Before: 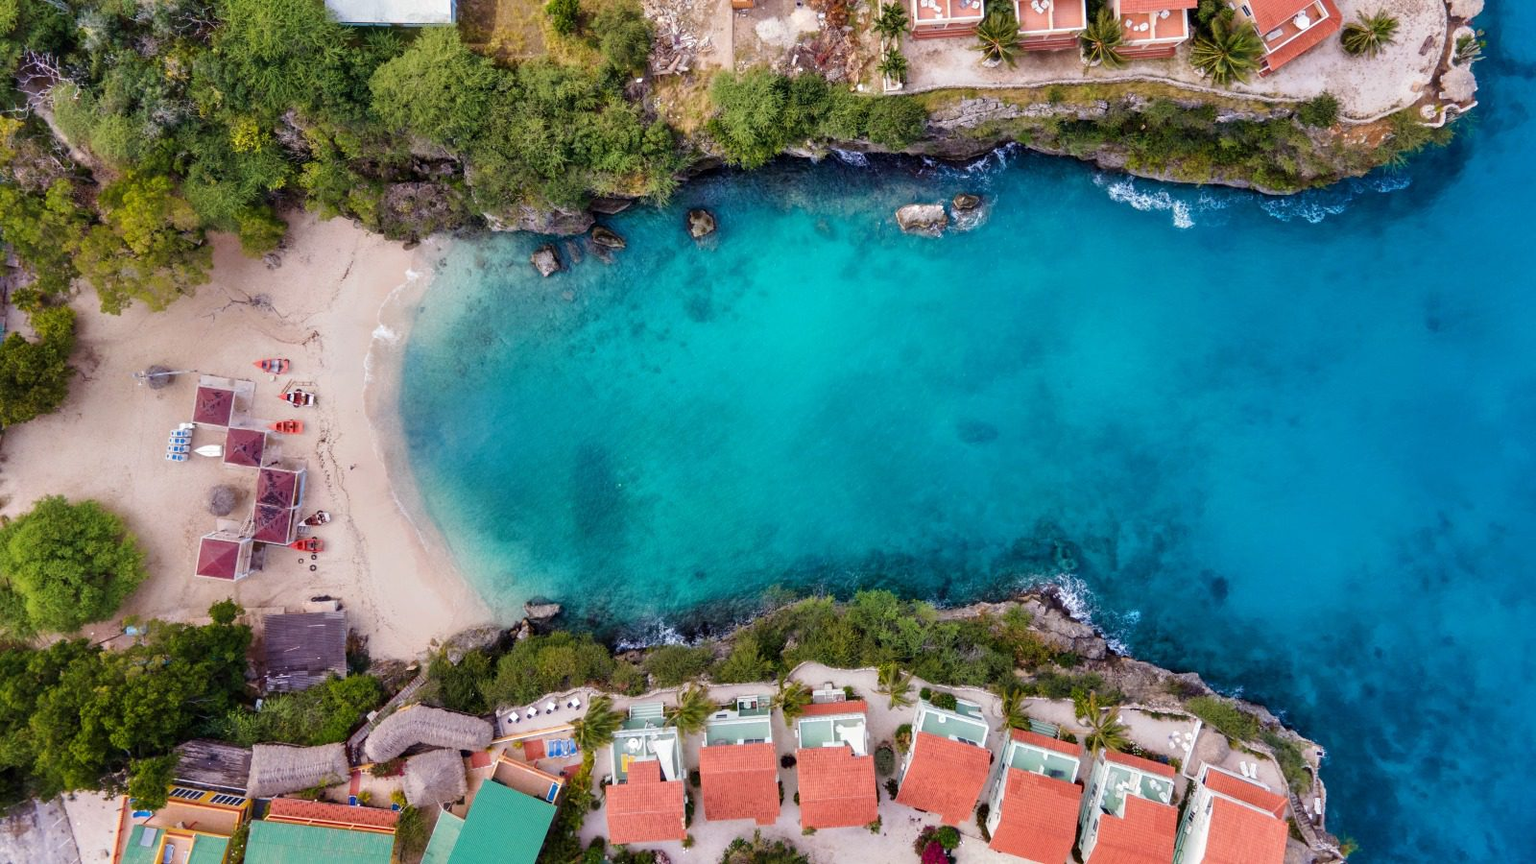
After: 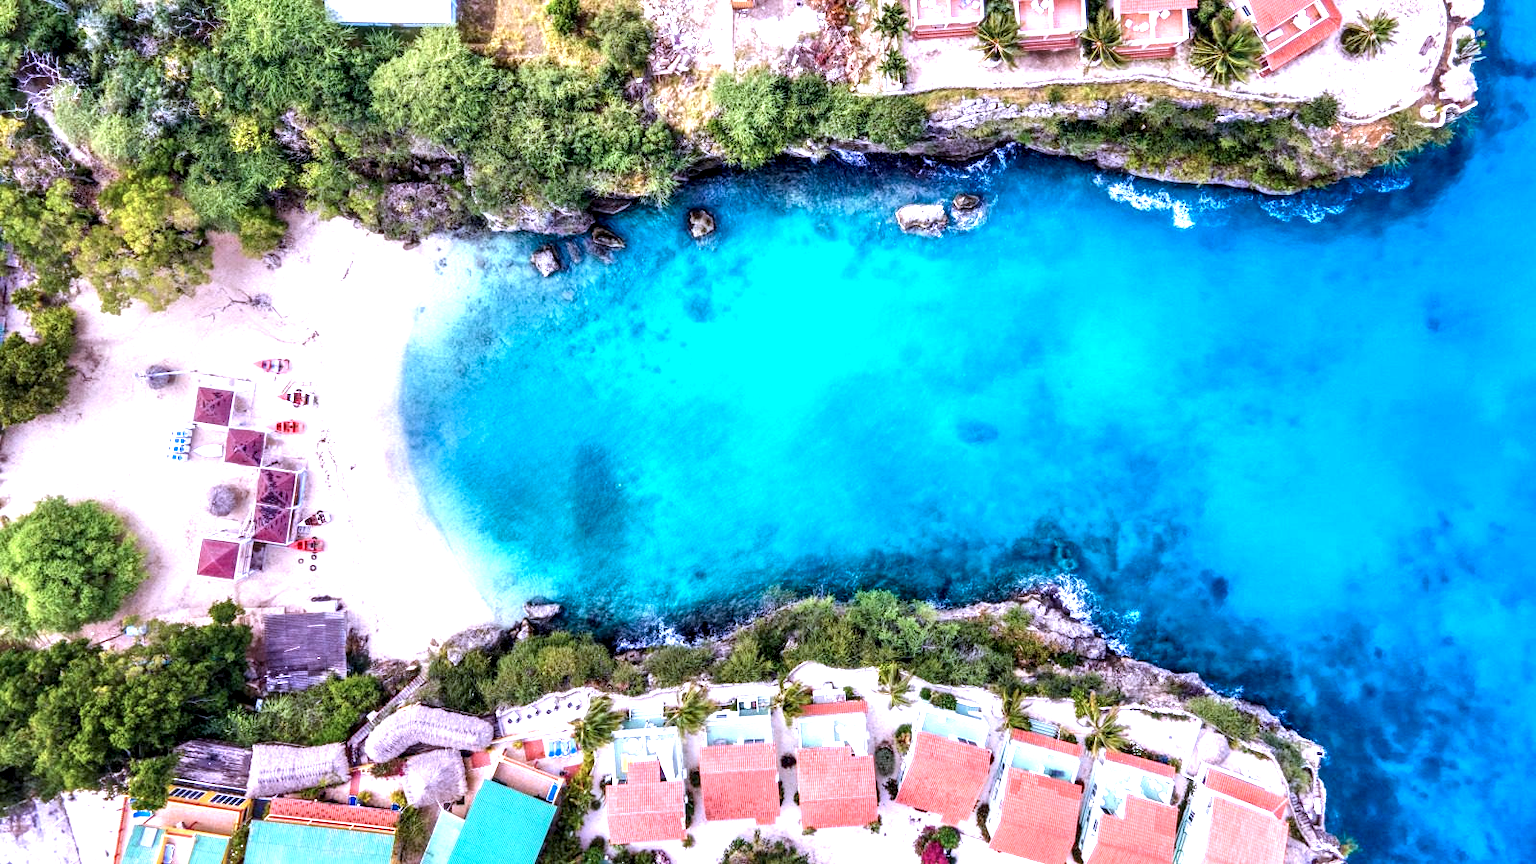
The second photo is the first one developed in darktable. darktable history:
exposure: exposure 1.16 EV, compensate exposure bias true, compensate highlight preservation false
color calibration: illuminant as shot in camera, x 0.379, y 0.396, temperature 4138.76 K
tone equalizer: on, module defaults
local contrast: detail 160%
